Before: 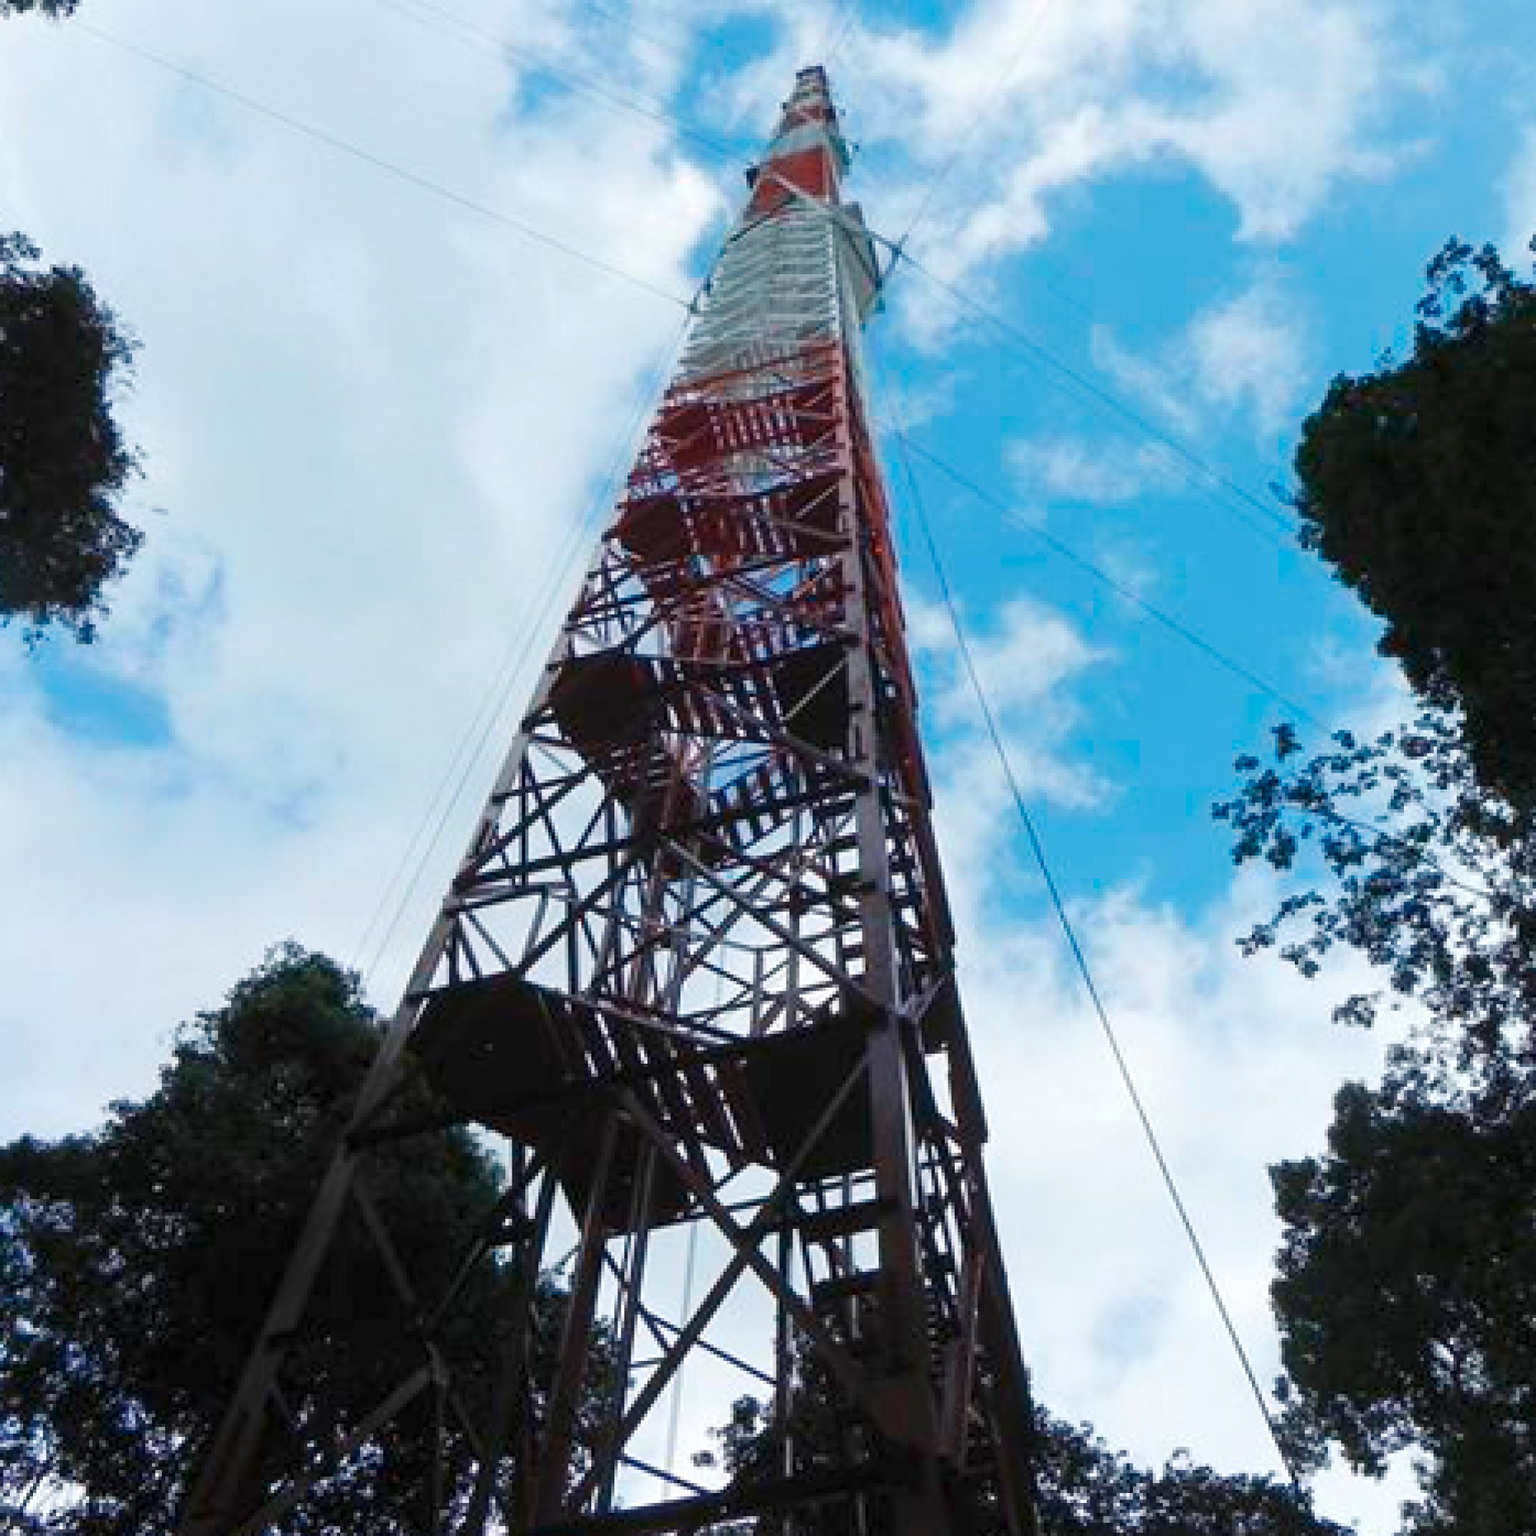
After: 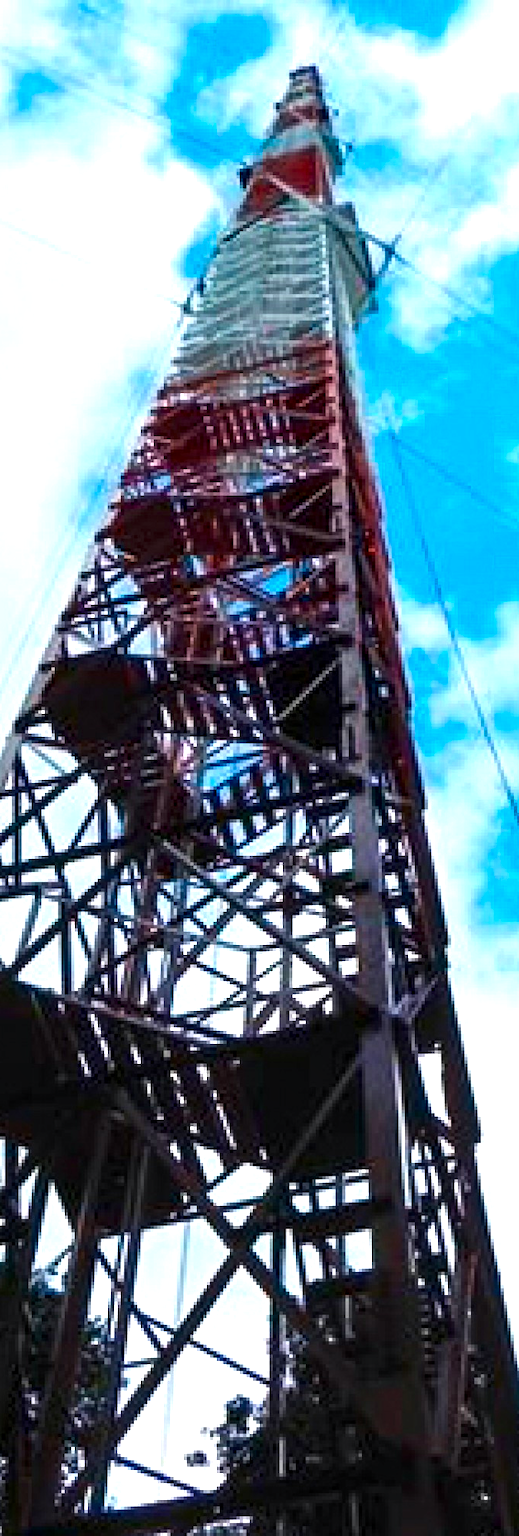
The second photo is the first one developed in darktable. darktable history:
exposure: exposure 0.2 EV, compensate highlight preservation false
color balance rgb: shadows lift › chroma 1.926%, shadows lift › hue 265.68°, linear chroma grading › global chroma 14.863%, perceptual saturation grading › global saturation 19.892%, perceptual brilliance grading › global brilliance 14.258%, perceptual brilliance grading › shadows -35.848%, global vibrance 20%
crop: left 33.013%, right 33.165%
local contrast: highlights 30%, shadows 74%, midtone range 0.745
